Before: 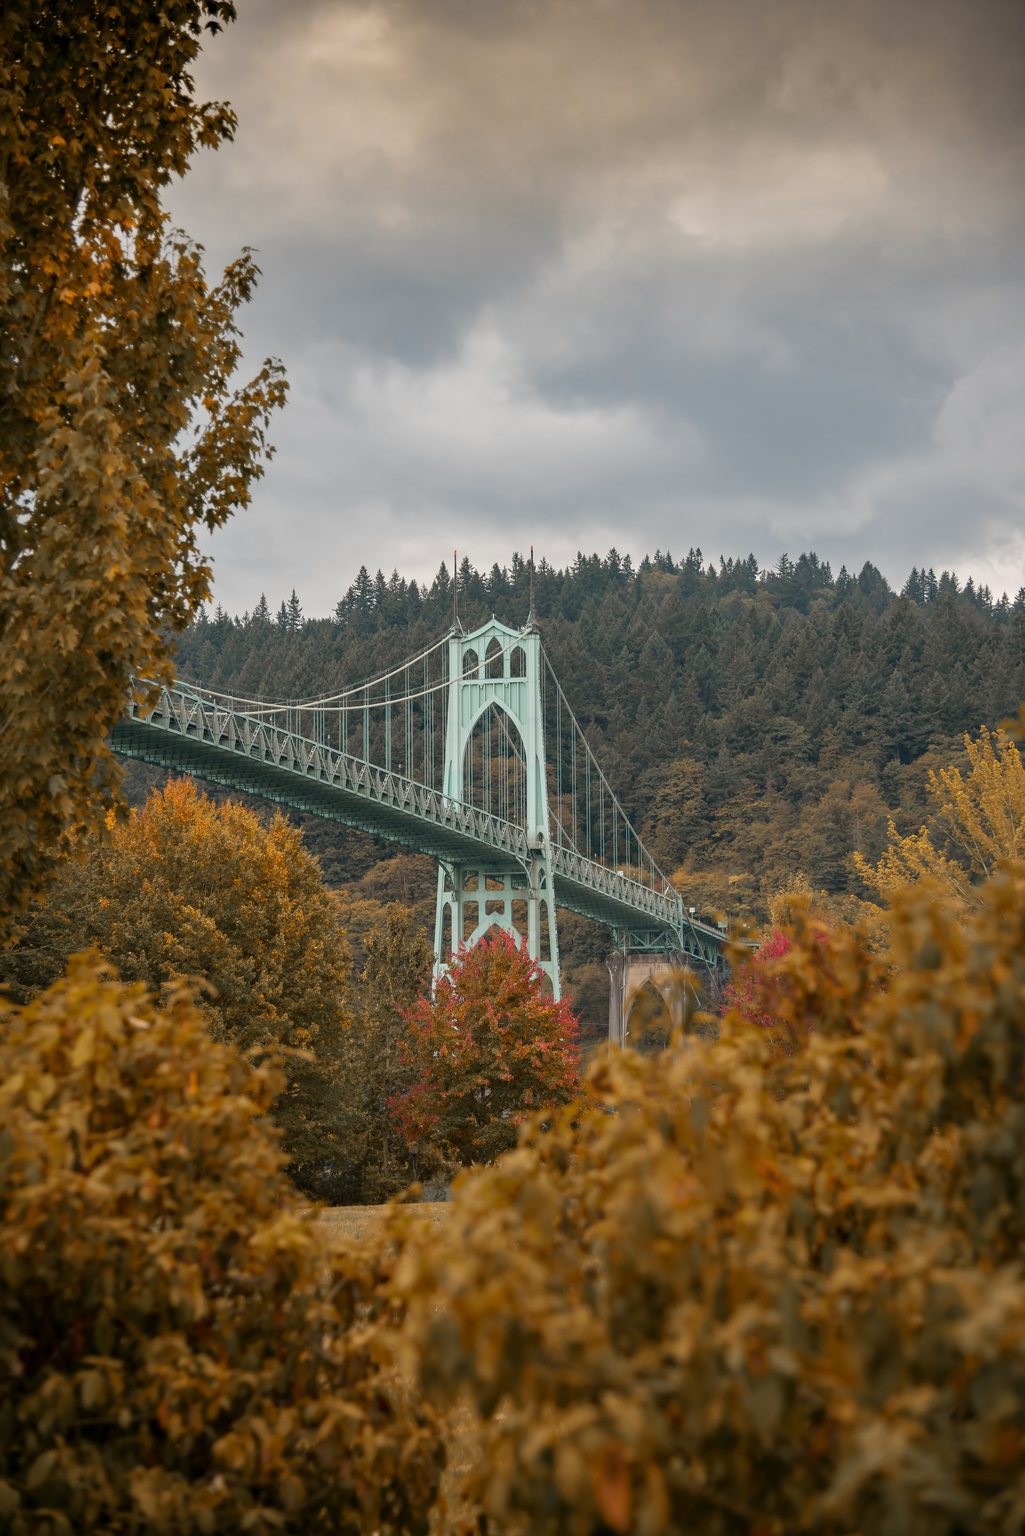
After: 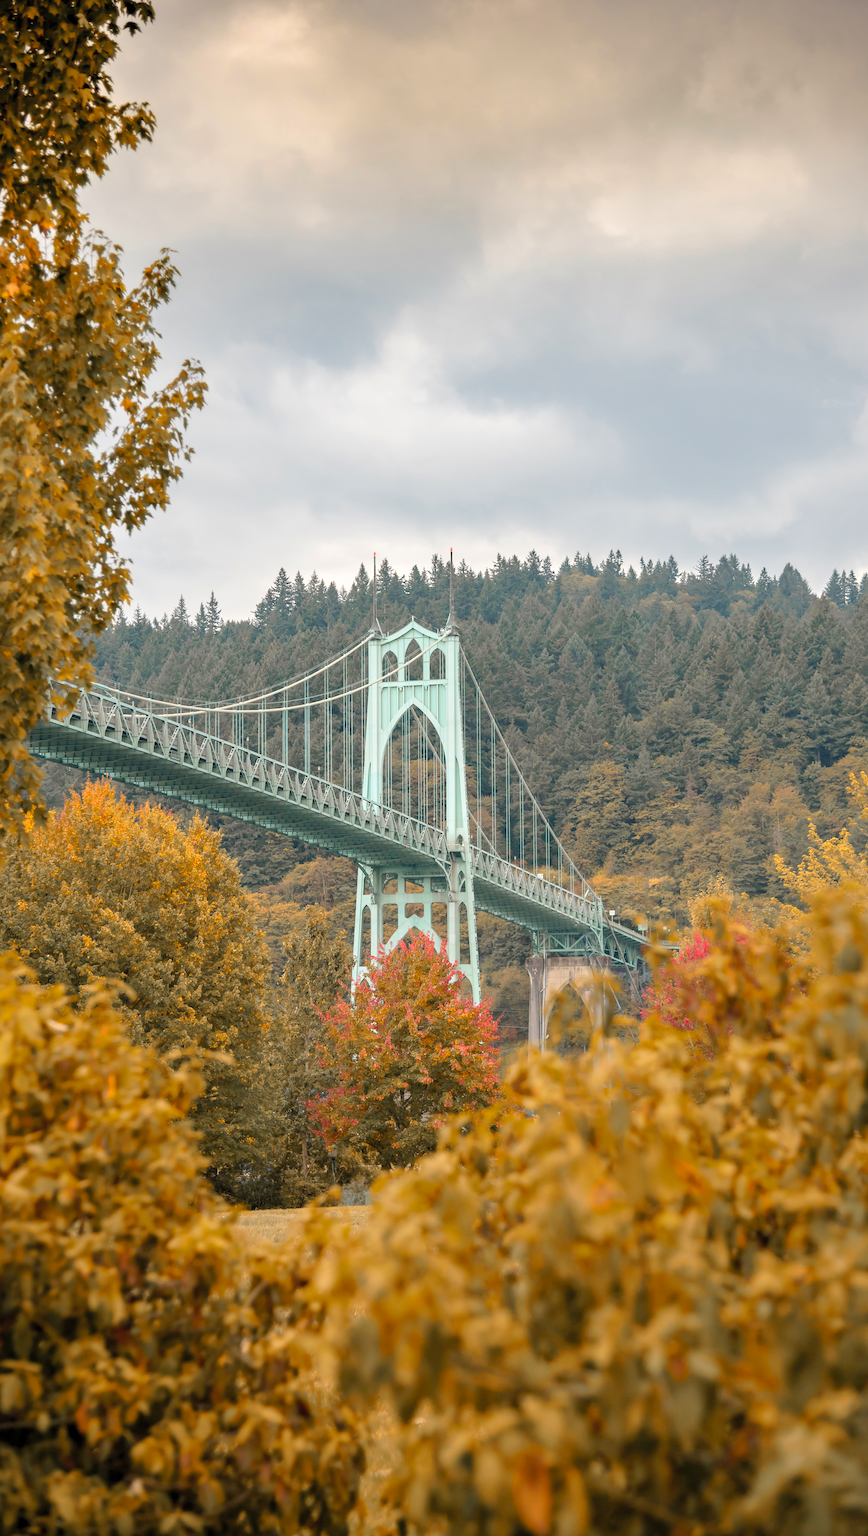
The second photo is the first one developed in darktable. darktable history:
contrast brightness saturation: brightness 0.09, saturation 0.19
tone curve: curves: ch0 [(0, 0) (0.003, 0.022) (0.011, 0.025) (0.025, 0.032) (0.044, 0.055) (0.069, 0.089) (0.1, 0.133) (0.136, 0.18) (0.177, 0.231) (0.224, 0.291) (0.277, 0.35) (0.335, 0.42) (0.399, 0.496) (0.468, 0.561) (0.543, 0.632) (0.623, 0.706) (0.709, 0.783) (0.801, 0.865) (0.898, 0.947) (1, 1)], preserve colors none
levels: mode automatic, black 0.023%, white 99.97%, levels [0.062, 0.494, 0.925]
crop: left 8.026%, right 7.374%
